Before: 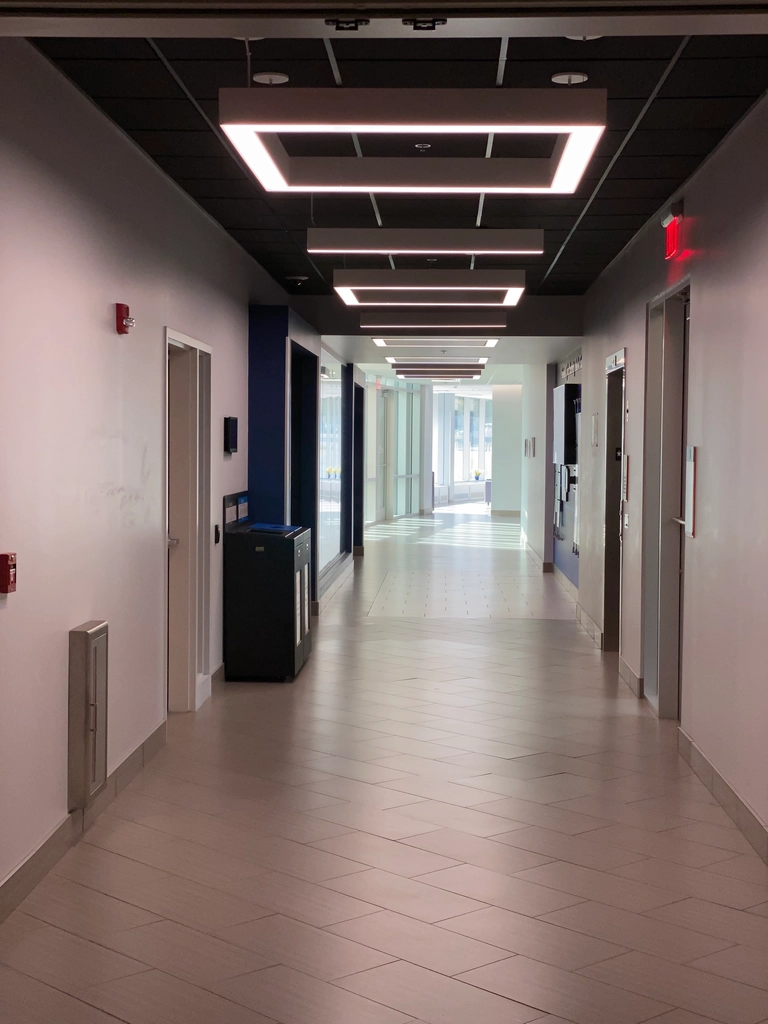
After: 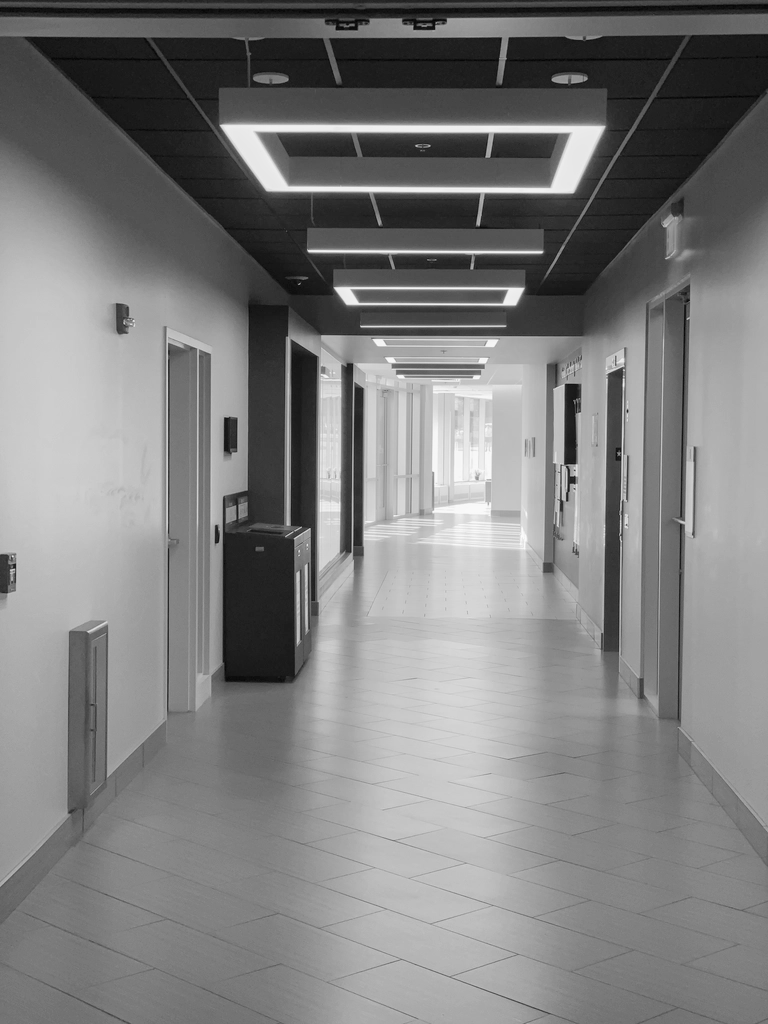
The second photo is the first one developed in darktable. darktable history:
color calibration: output gray [0.267, 0.423, 0.267, 0], illuminant same as pipeline (D50), adaptation none (bypass)
contrast brightness saturation: brightness 0.18, saturation -0.5
local contrast: detail 110%
